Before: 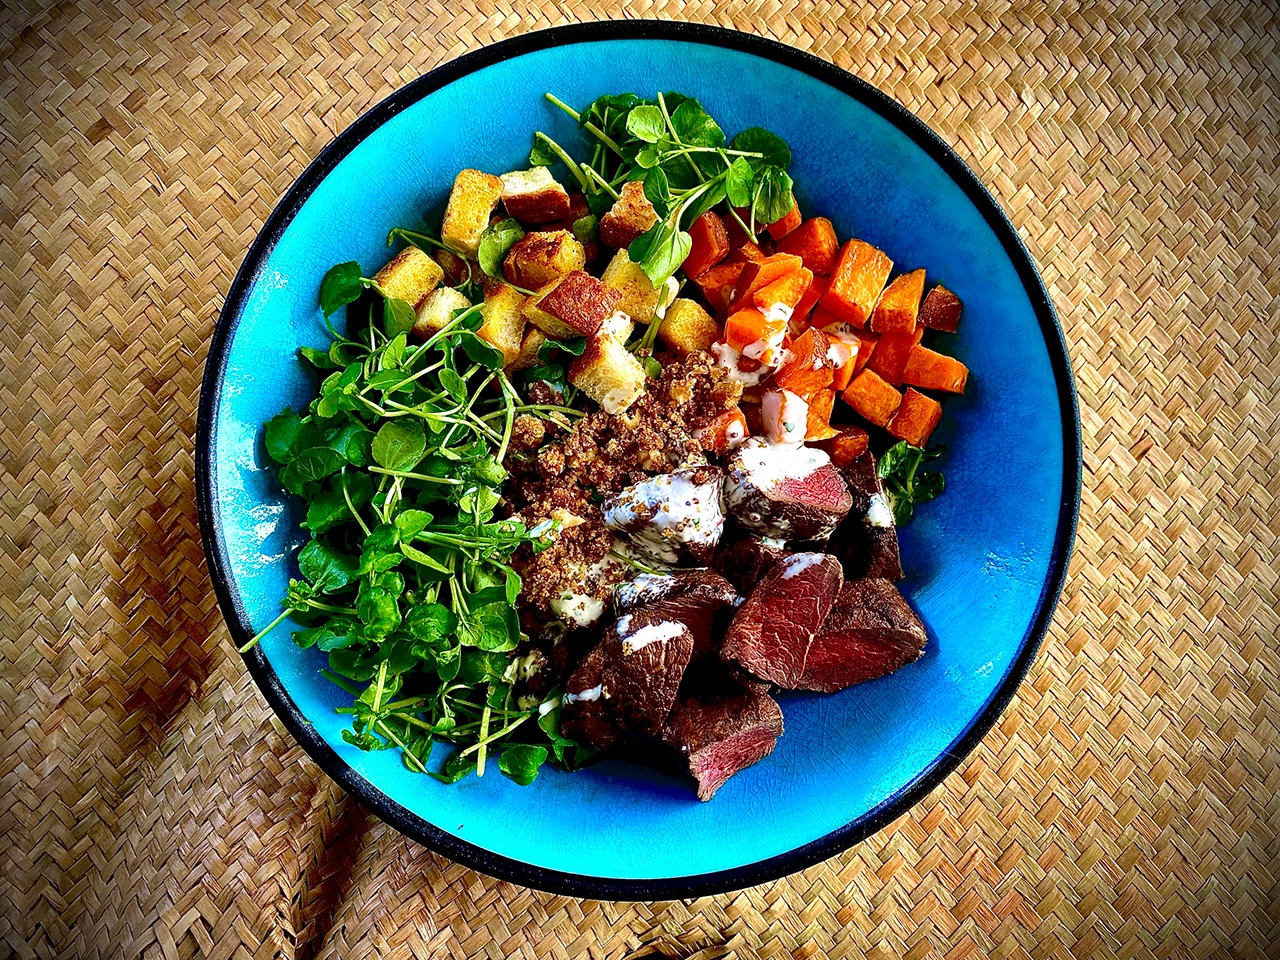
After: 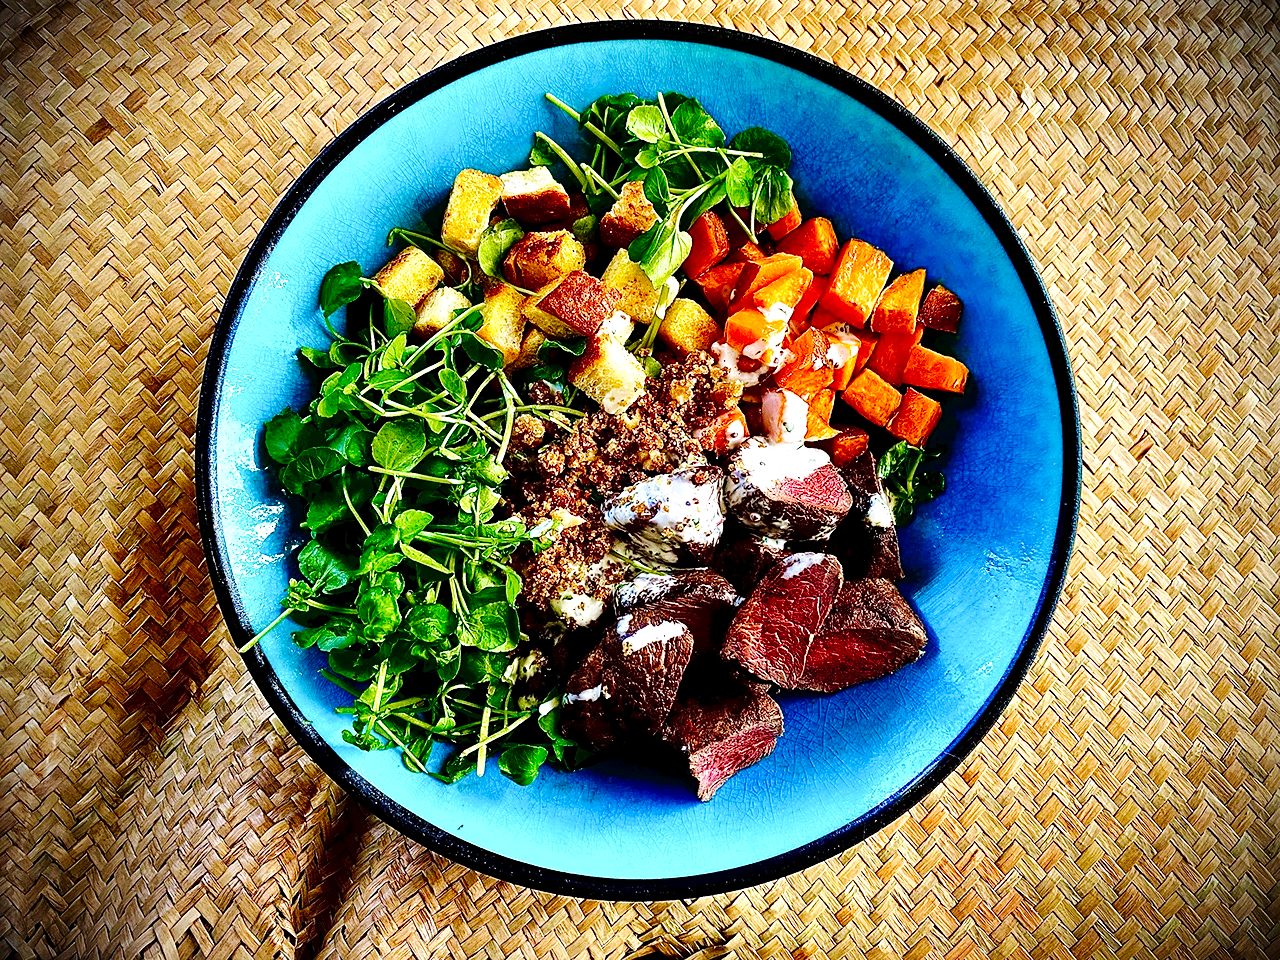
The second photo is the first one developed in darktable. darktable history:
sharpen: amount 0.215
base curve: curves: ch0 [(0, 0) (0.036, 0.025) (0.121, 0.166) (0.206, 0.329) (0.605, 0.79) (1, 1)], preserve colors none
local contrast: highlights 105%, shadows 100%, detail 120%, midtone range 0.2
